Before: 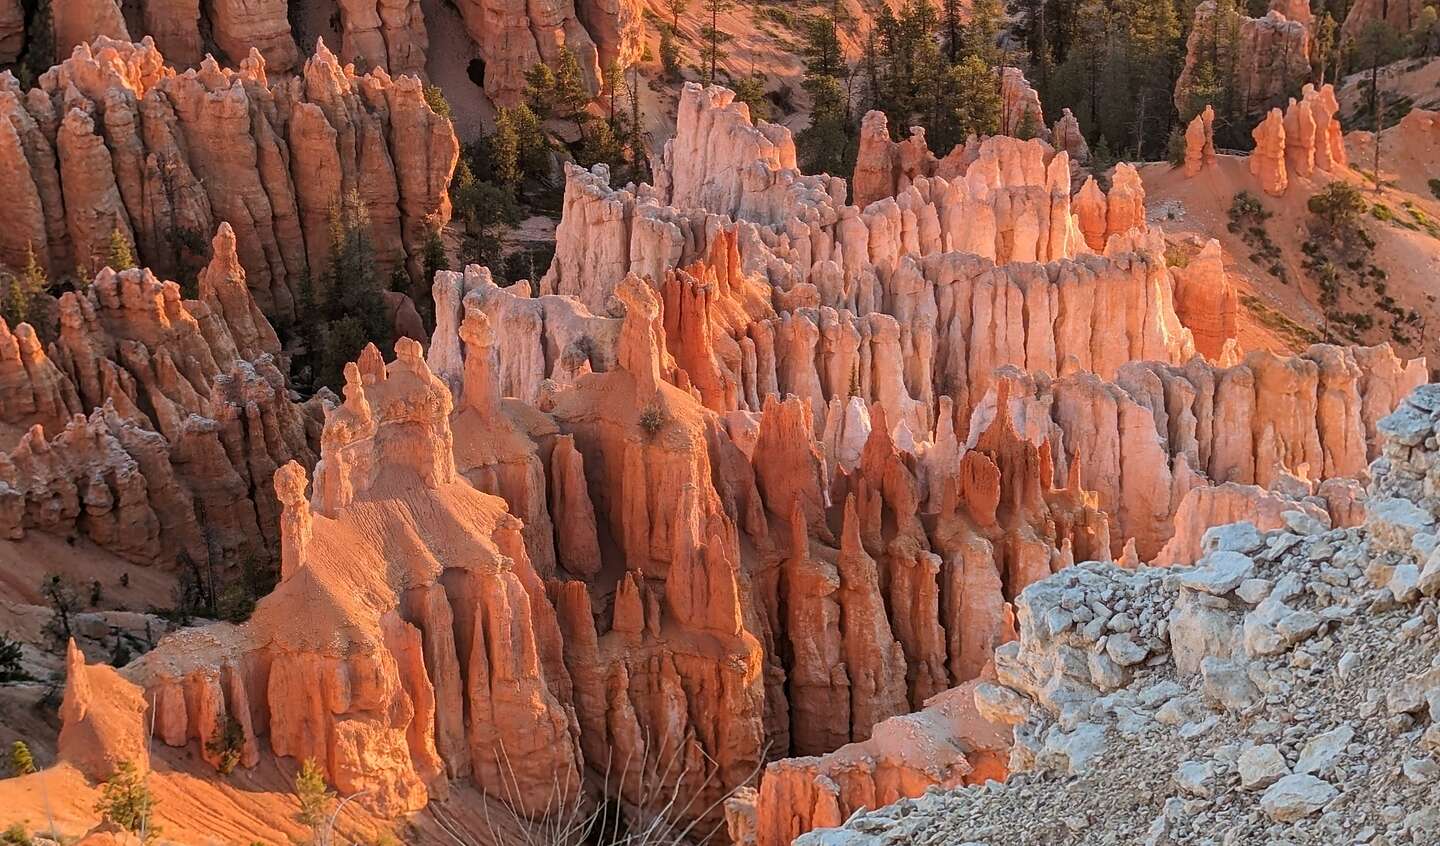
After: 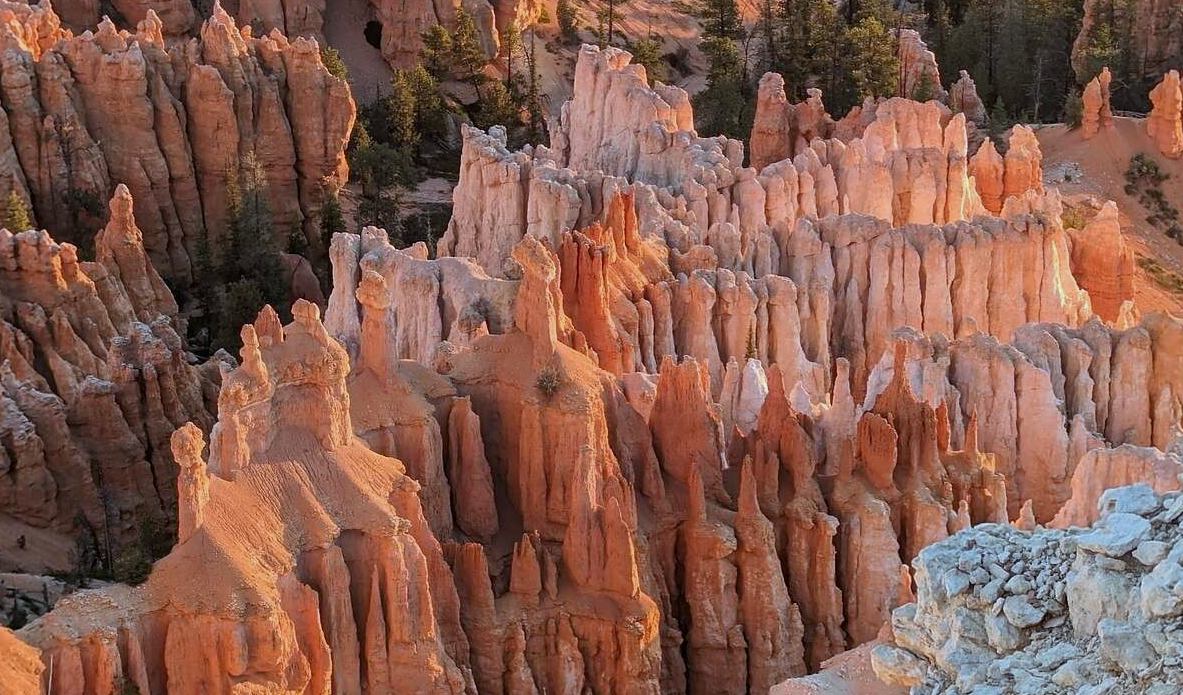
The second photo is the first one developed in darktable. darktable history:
white balance: red 0.925, blue 1.046
crop and rotate: left 7.196%, top 4.574%, right 10.605%, bottom 13.178%
